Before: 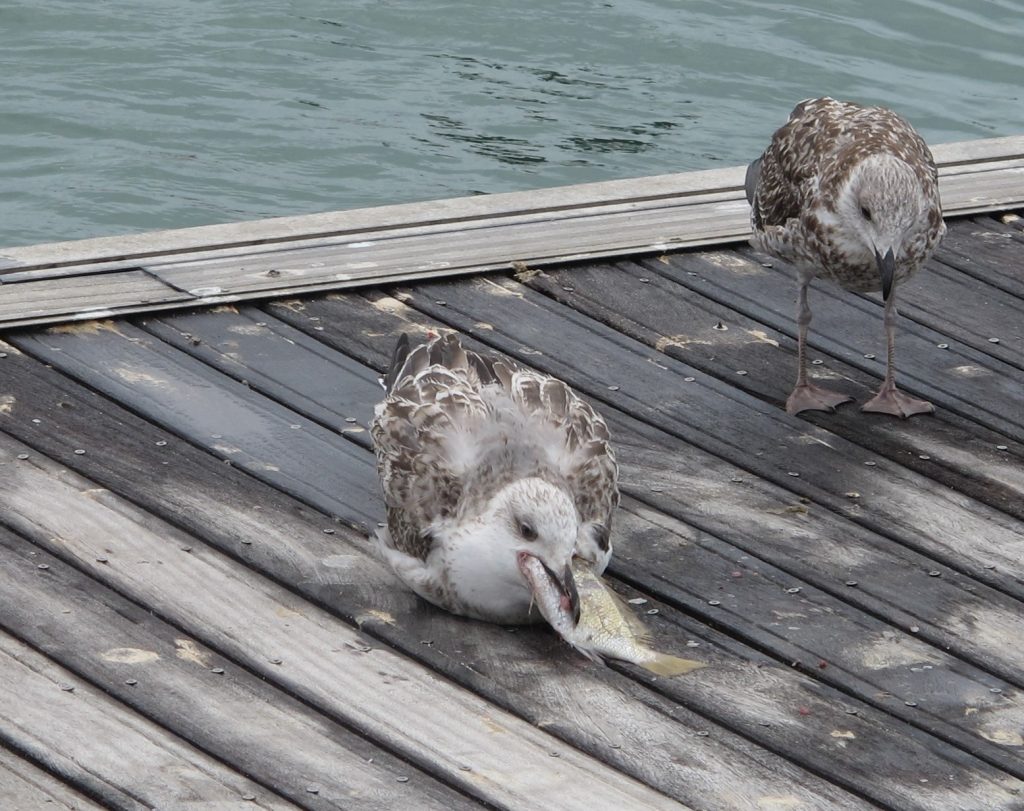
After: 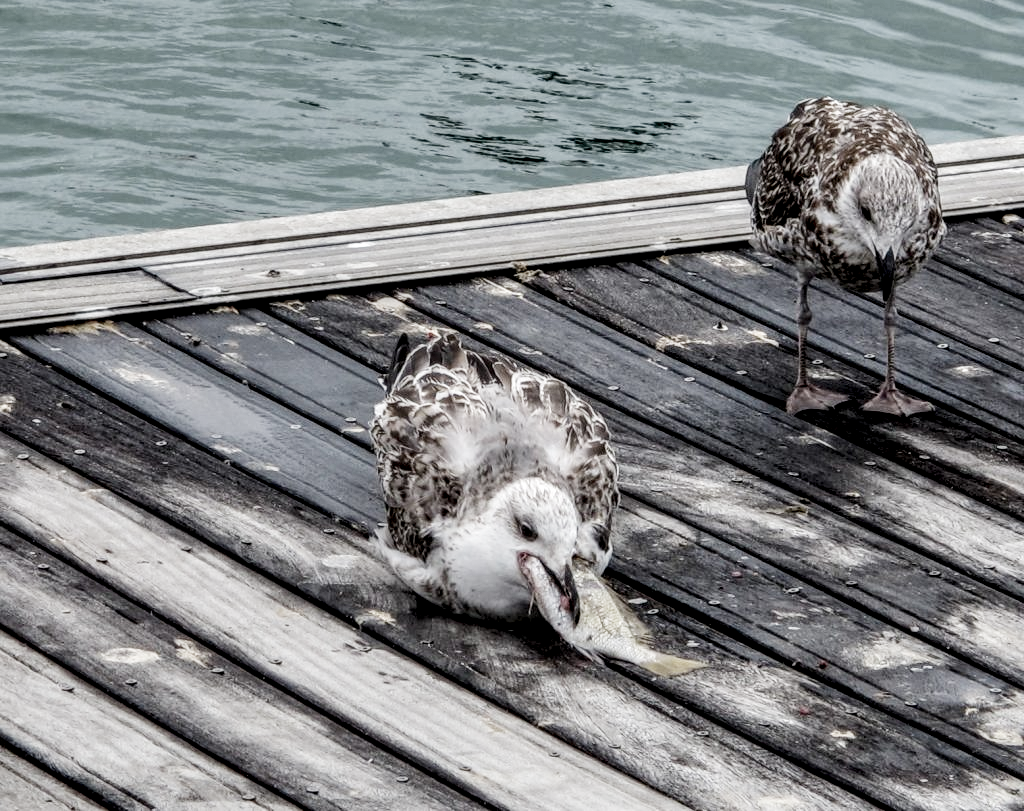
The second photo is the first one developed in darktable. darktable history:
filmic rgb: black relative exposure -7.65 EV, white relative exposure 4.56 EV, hardness 3.61, preserve chrominance no, color science v5 (2021)
shadows and highlights: shadows 24.99, highlights -47.89, soften with gaussian
tone equalizer: -8 EV -0.731 EV, -7 EV -0.666 EV, -6 EV -0.576 EV, -5 EV -0.37 EV, -3 EV 0.378 EV, -2 EV 0.6 EV, -1 EV 0.696 EV, +0 EV 0.728 EV, edges refinement/feathering 500, mask exposure compensation -1.57 EV, preserve details no
local contrast: highlights 3%, shadows 5%, detail 182%
